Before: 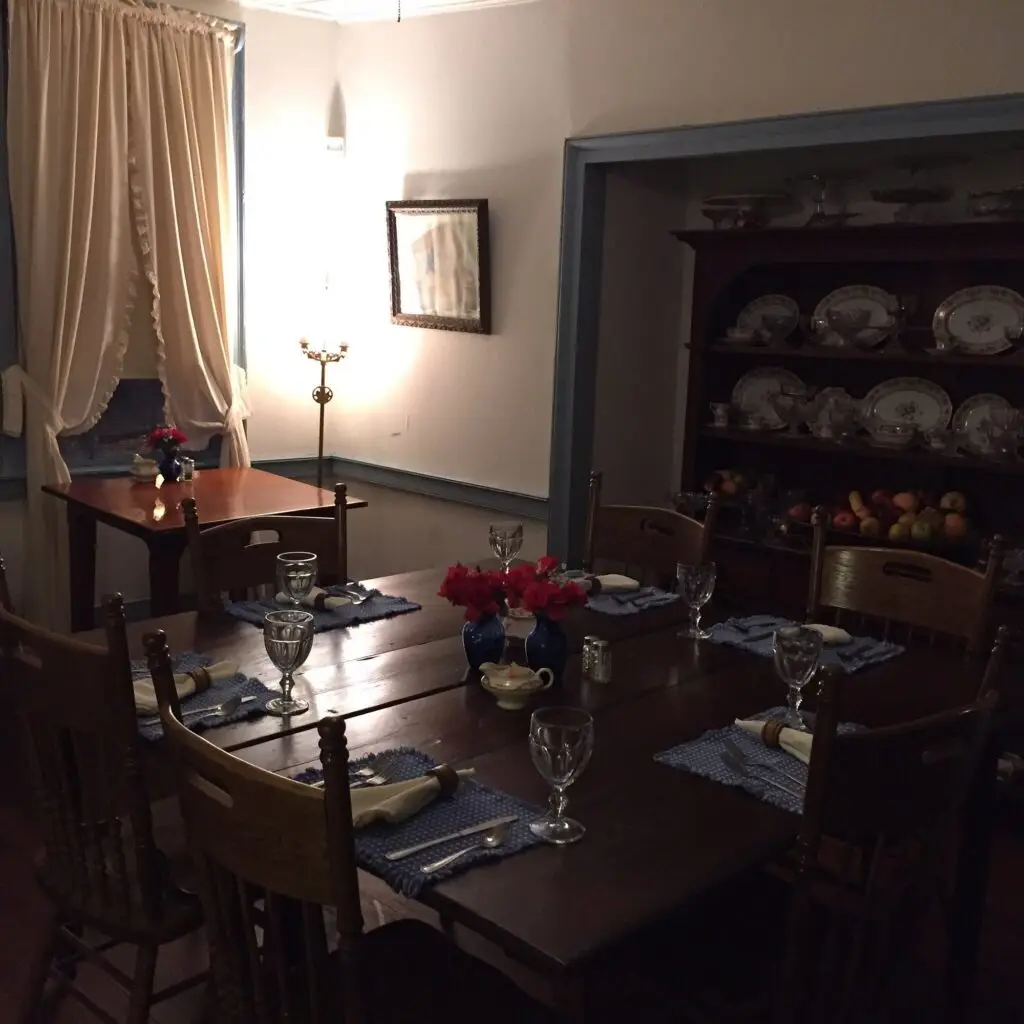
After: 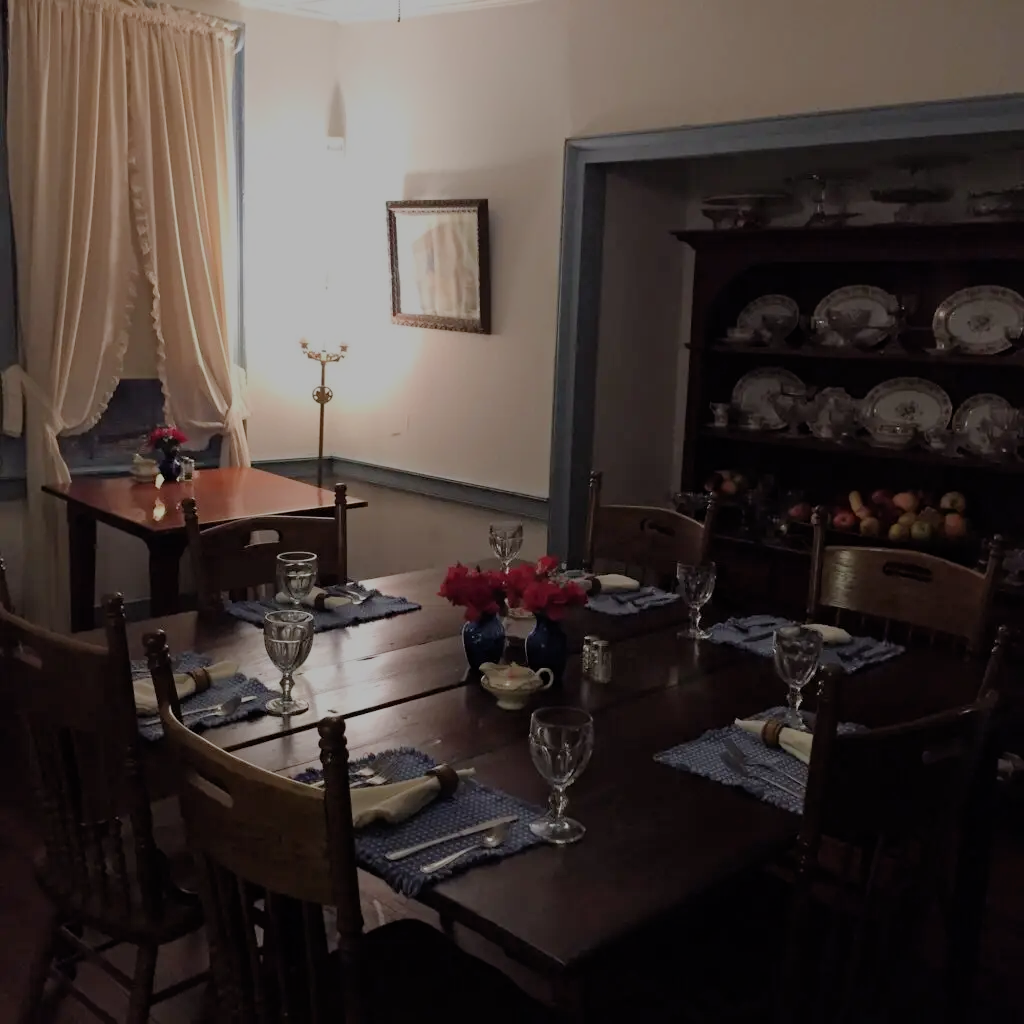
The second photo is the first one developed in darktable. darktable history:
filmic rgb: black relative exposure -7.99 EV, white relative exposure 8.01 EV, hardness 2.43, latitude 9.2%, contrast 0.717, highlights saturation mix 9.22%, shadows ↔ highlights balance 1.56%
